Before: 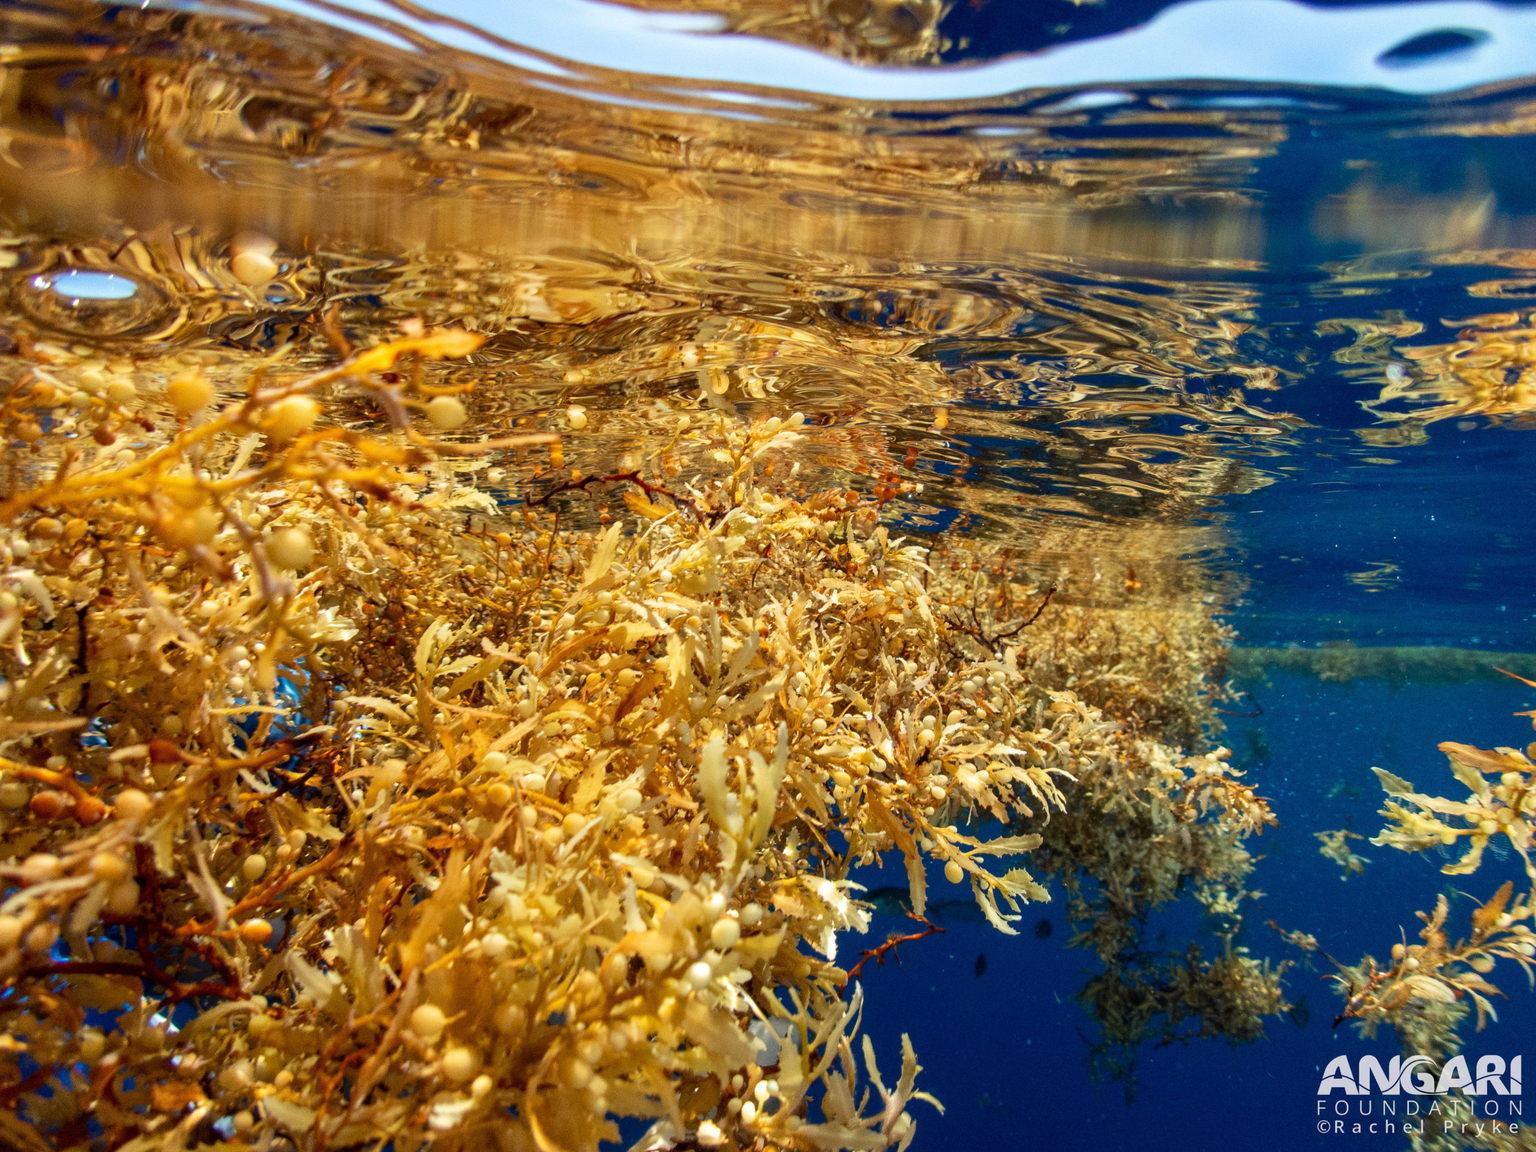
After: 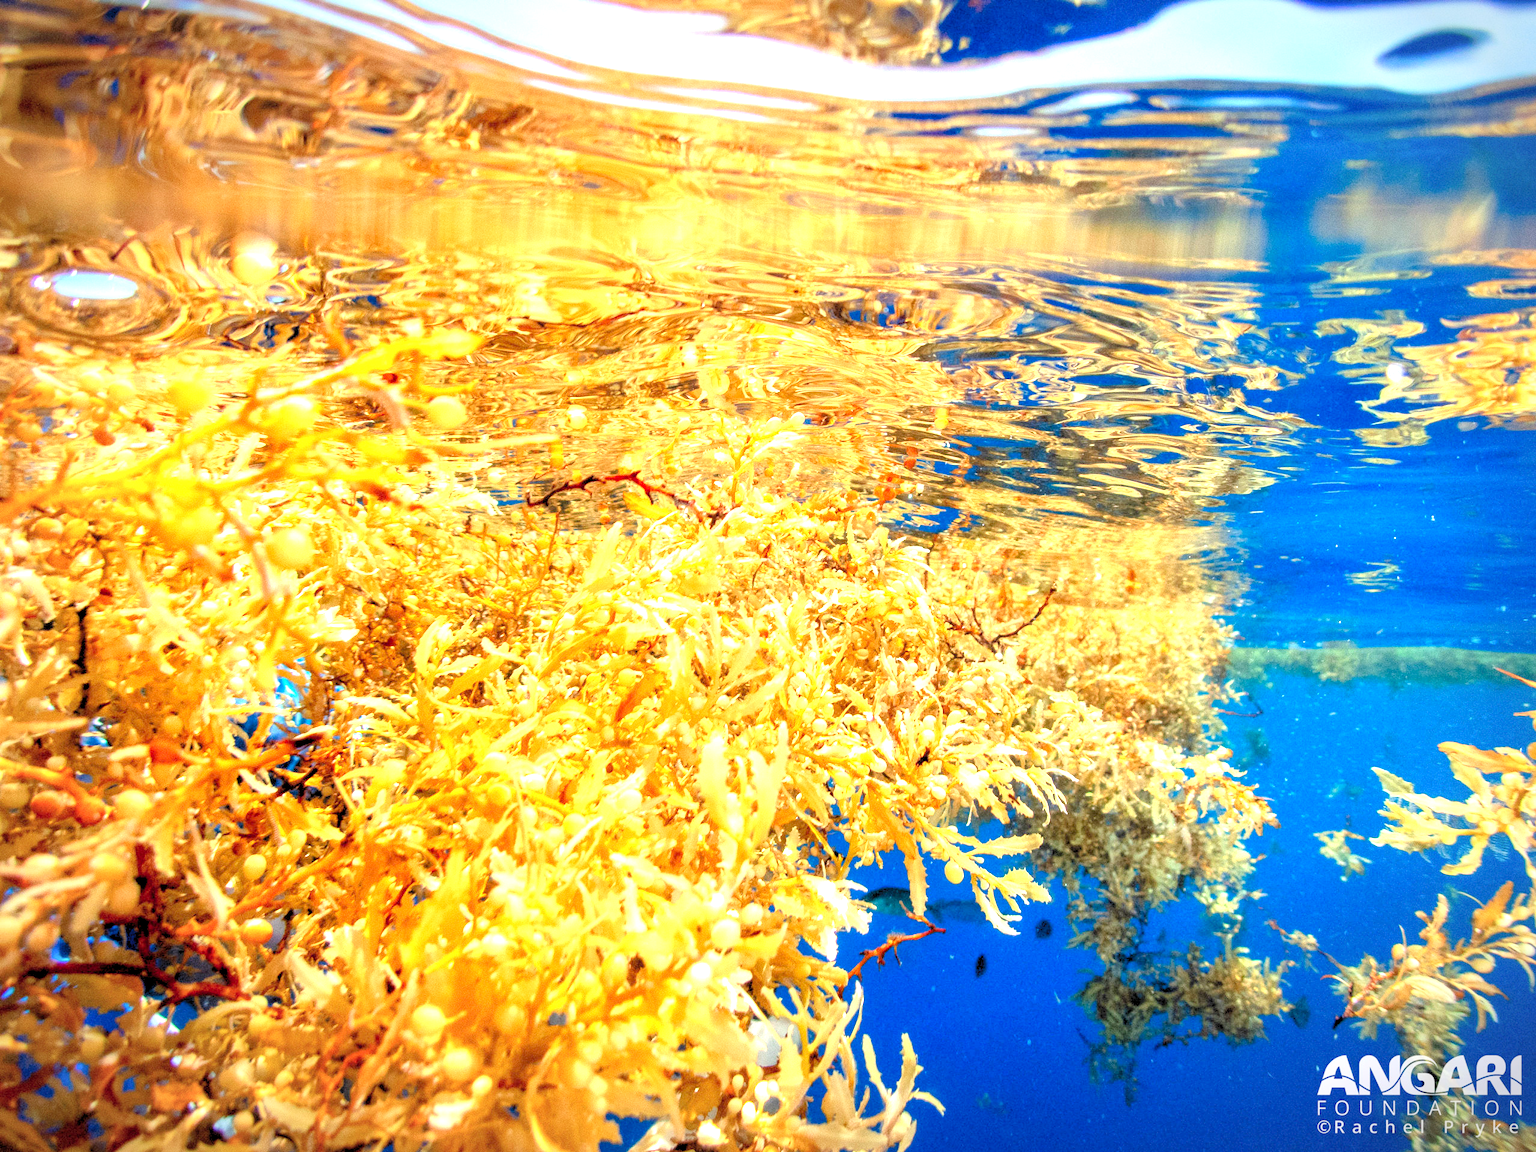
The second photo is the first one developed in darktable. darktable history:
vignetting: brightness -0.585, saturation -0.106, automatic ratio true
levels: levels [0.093, 0.434, 0.988]
exposure: black level correction 0, exposure 1.74 EV, compensate highlight preservation false
